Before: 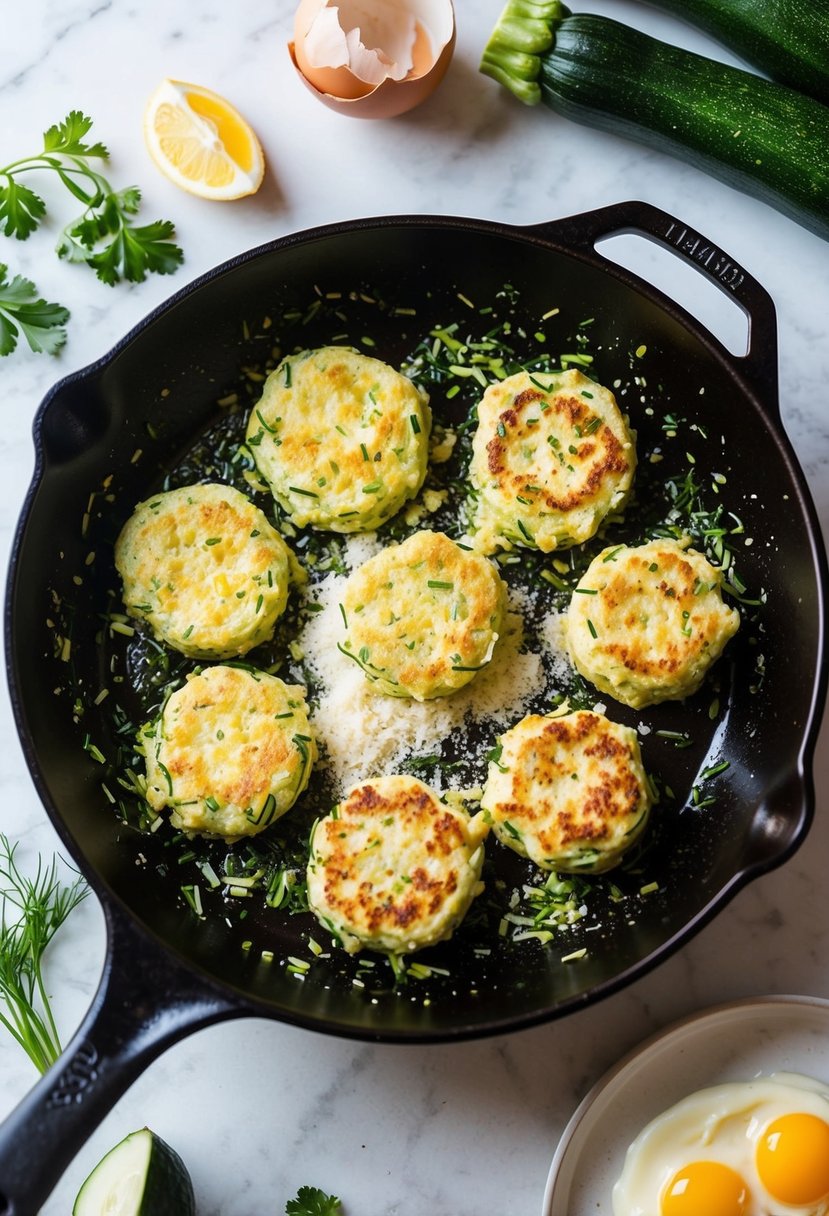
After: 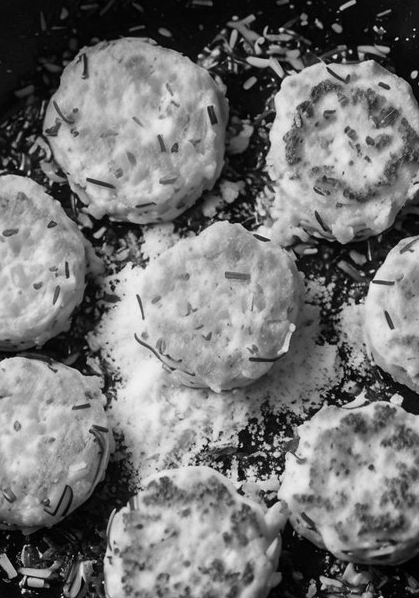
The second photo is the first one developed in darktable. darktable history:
color calibration: output gray [0.253, 0.26, 0.487, 0], illuminant as shot in camera, x 0.358, y 0.373, temperature 4628.91 K
crop: left 24.558%, top 25.435%, right 24.836%, bottom 25.371%
